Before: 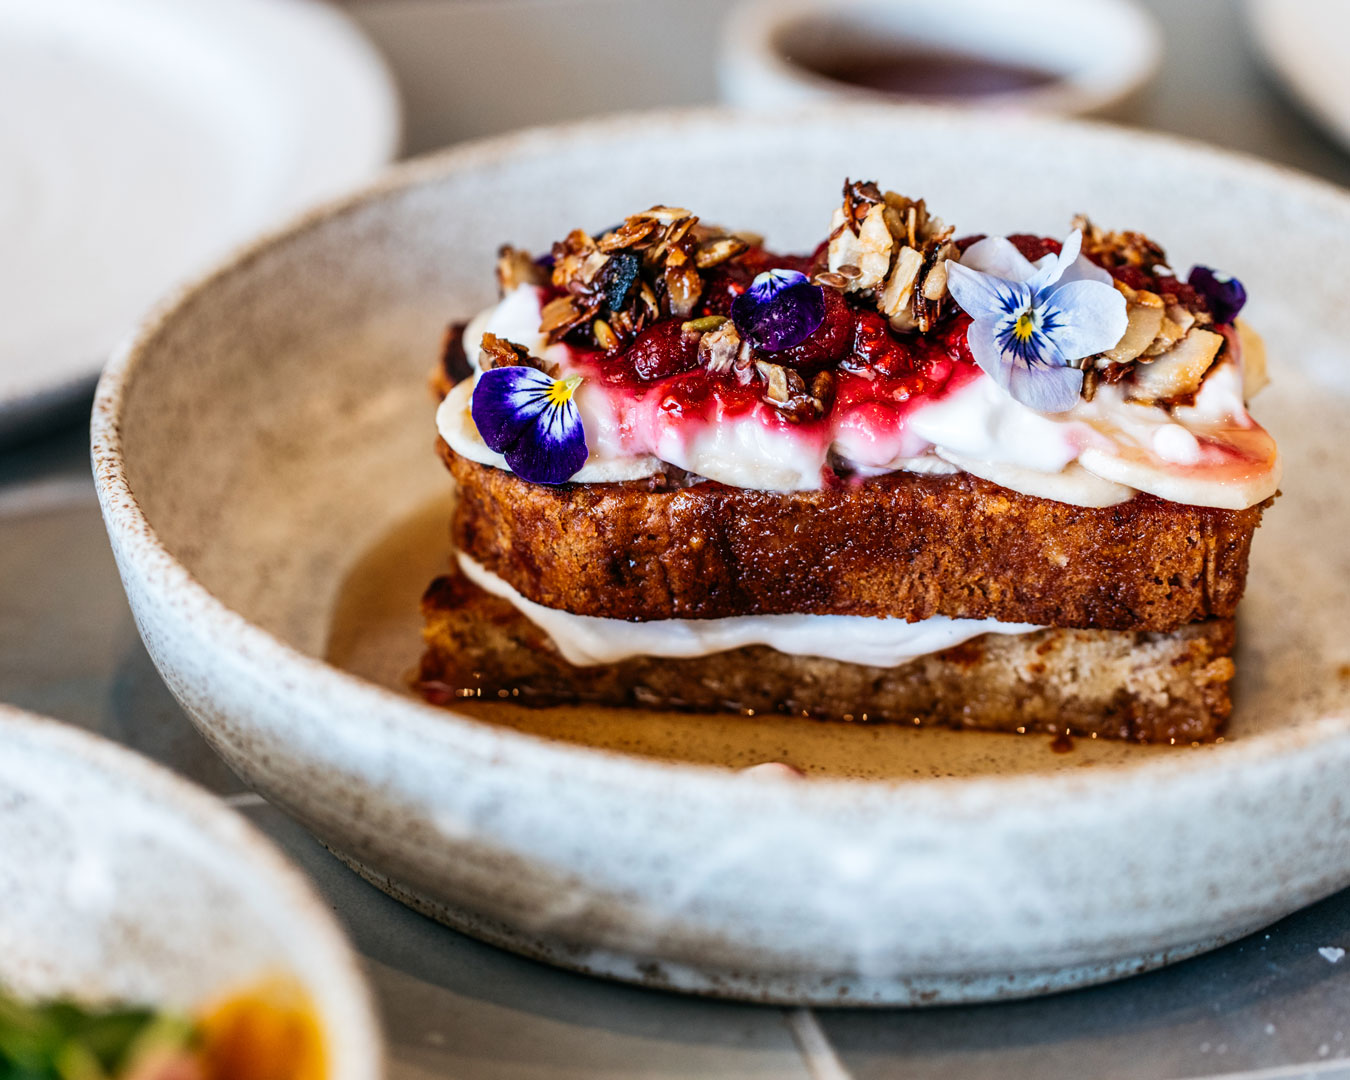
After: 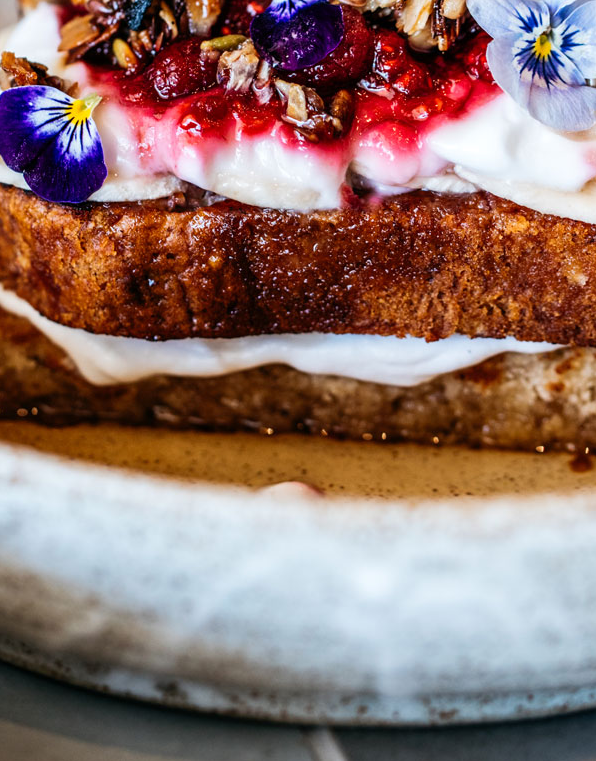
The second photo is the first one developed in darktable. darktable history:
crop: left 35.691%, top 26.076%, right 20.108%, bottom 3.453%
